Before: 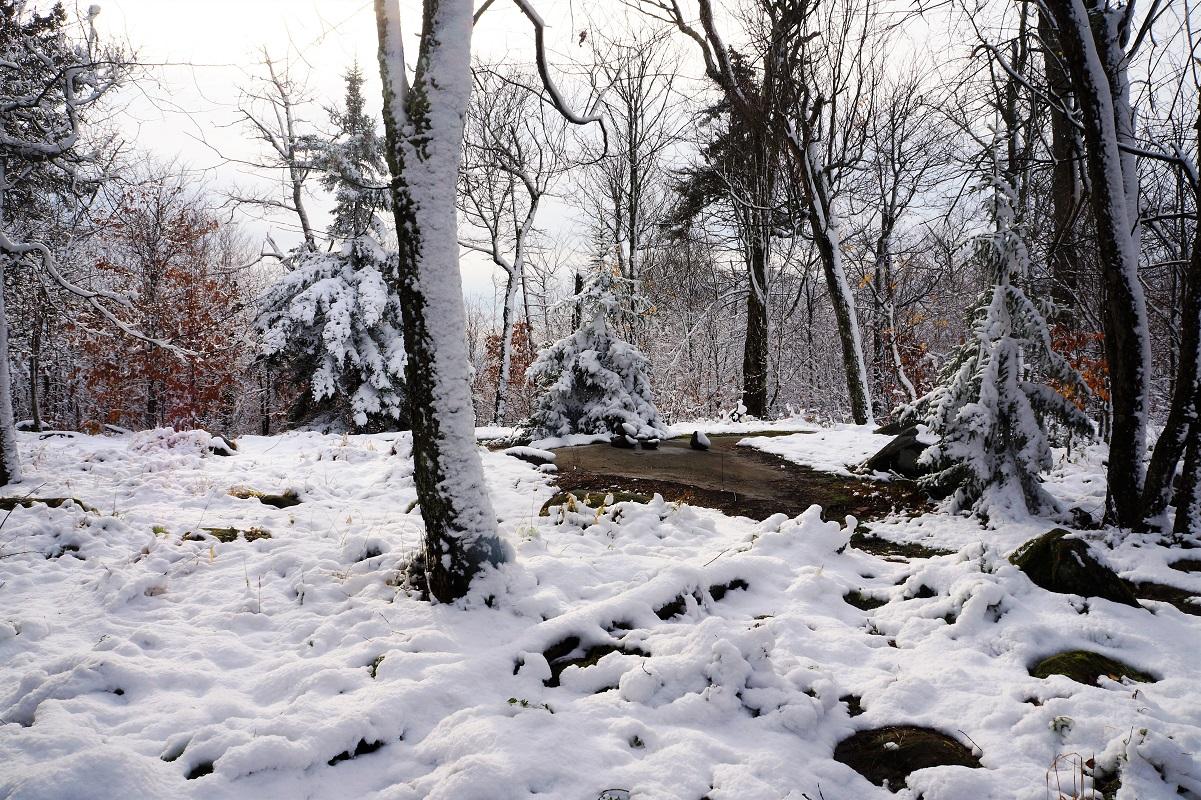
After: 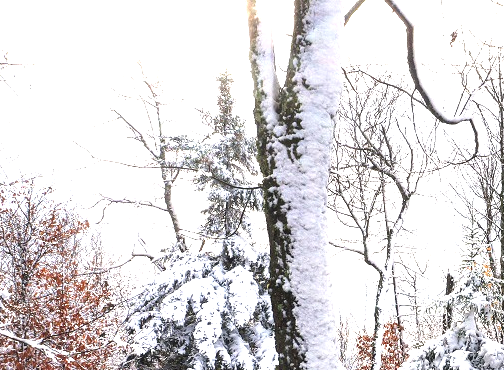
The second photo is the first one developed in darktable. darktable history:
crop and rotate: left 10.817%, top 0.062%, right 47.194%, bottom 53.626%
local contrast: on, module defaults
exposure: black level correction 0, exposure 1.45 EV, compensate exposure bias true, compensate highlight preservation false
color balance: on, module defaults
